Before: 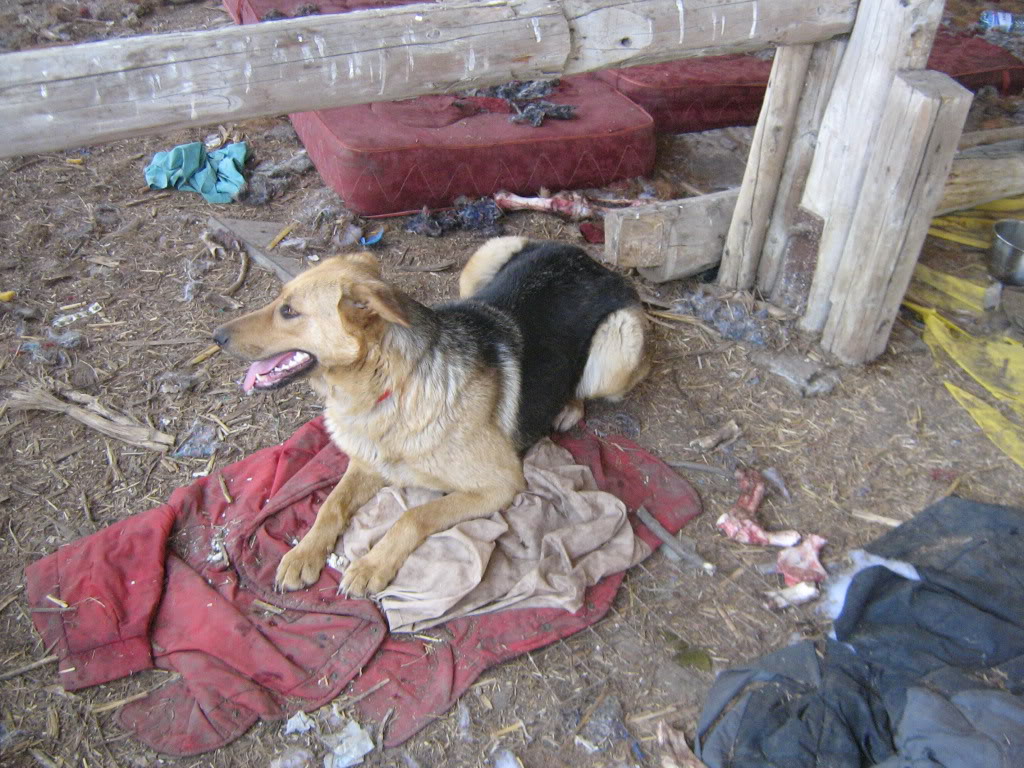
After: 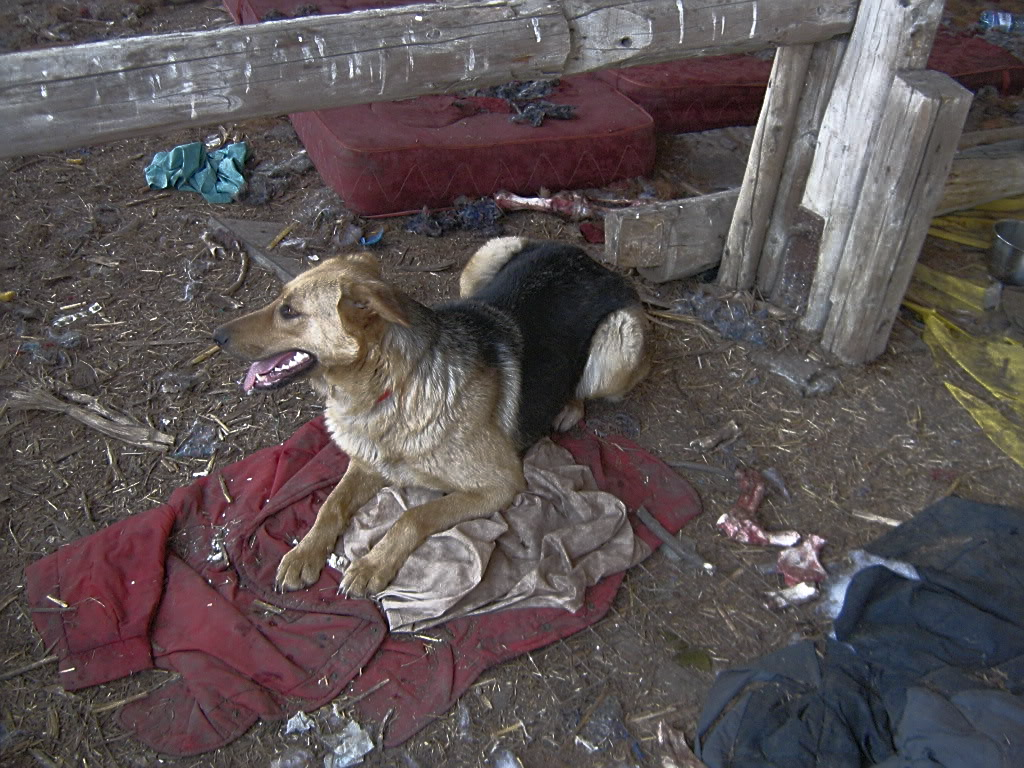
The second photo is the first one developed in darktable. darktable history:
base curve: curves: ch0 [(0, 0) (0.564, 0.291) (0.802, 0.731) (1, 1)], fusion 1, exposure shift 0.01
sharpen: amount 0.491
